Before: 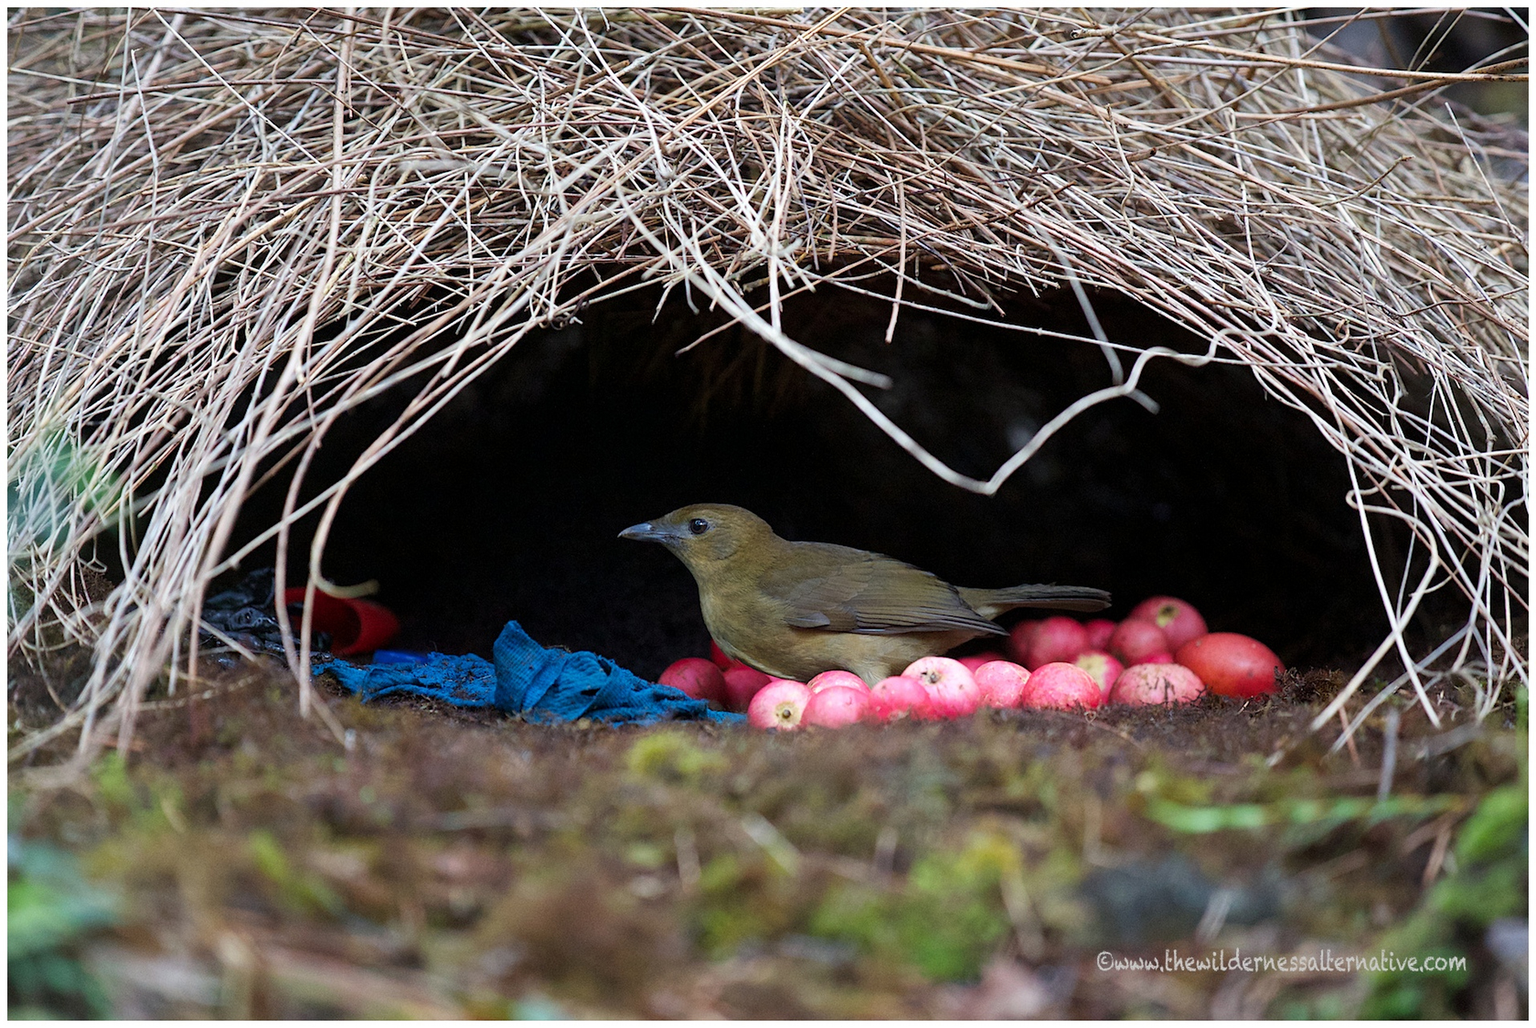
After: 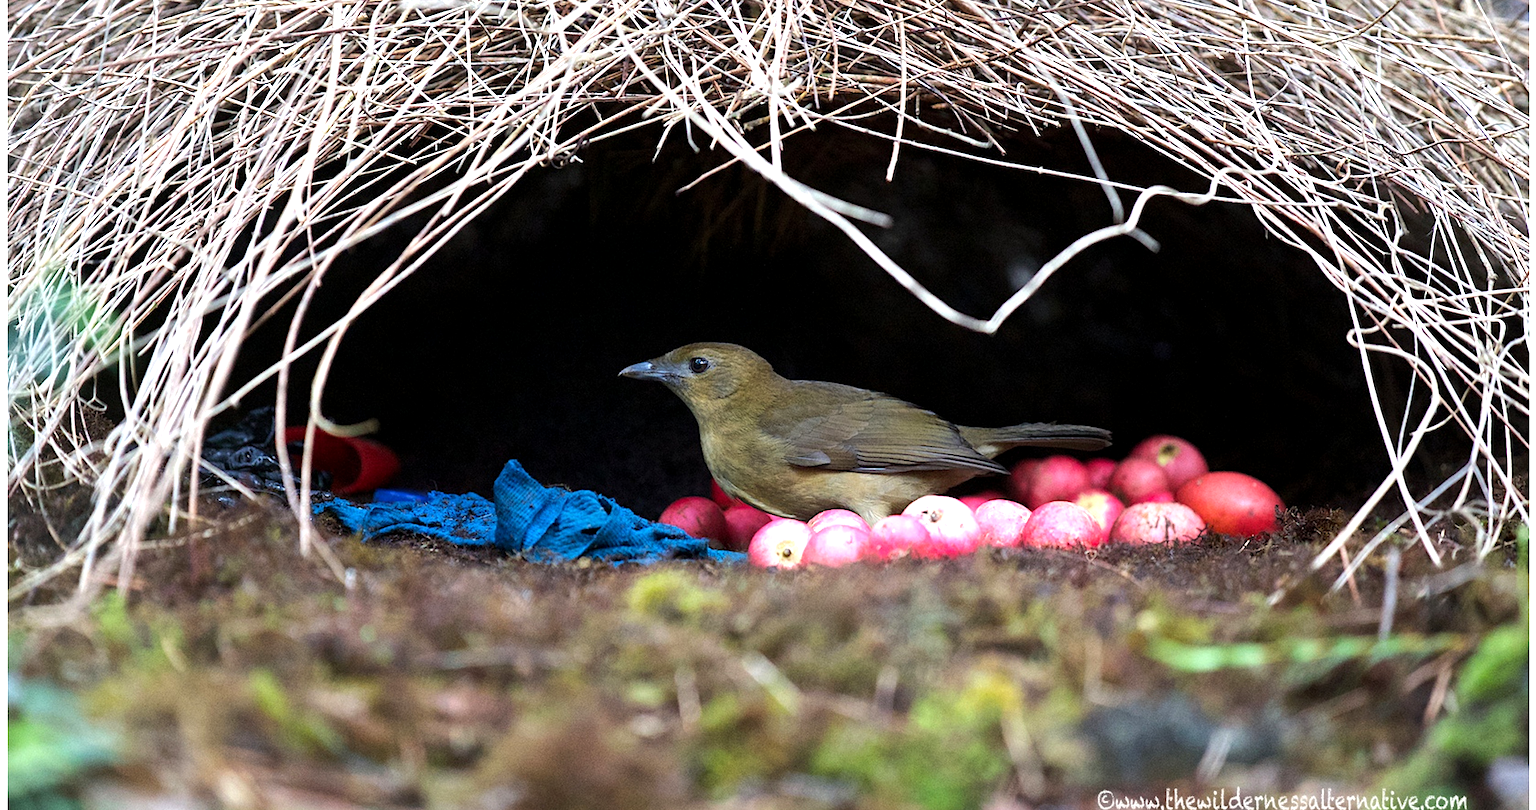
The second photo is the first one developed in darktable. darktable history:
crop and rotate: top 15.717%, bottom 5.378%
tone equalizer: -8 EV -0.405 EV, -7 EV -0.401 EV, -6 EV -0.295 EV, -5 EV -0.187 EV, -3 EV 0.248 EV, -2 EV 0.304 EV, -1 EV 0.403 EV, +0 EV 0.403 EV, edges refinement/feathering 500, mask exposure compensation -1.57 EV, preserve details no
exposure: black level correction 0.001, exposure 0.499 EV, compensate highlight preservation false
